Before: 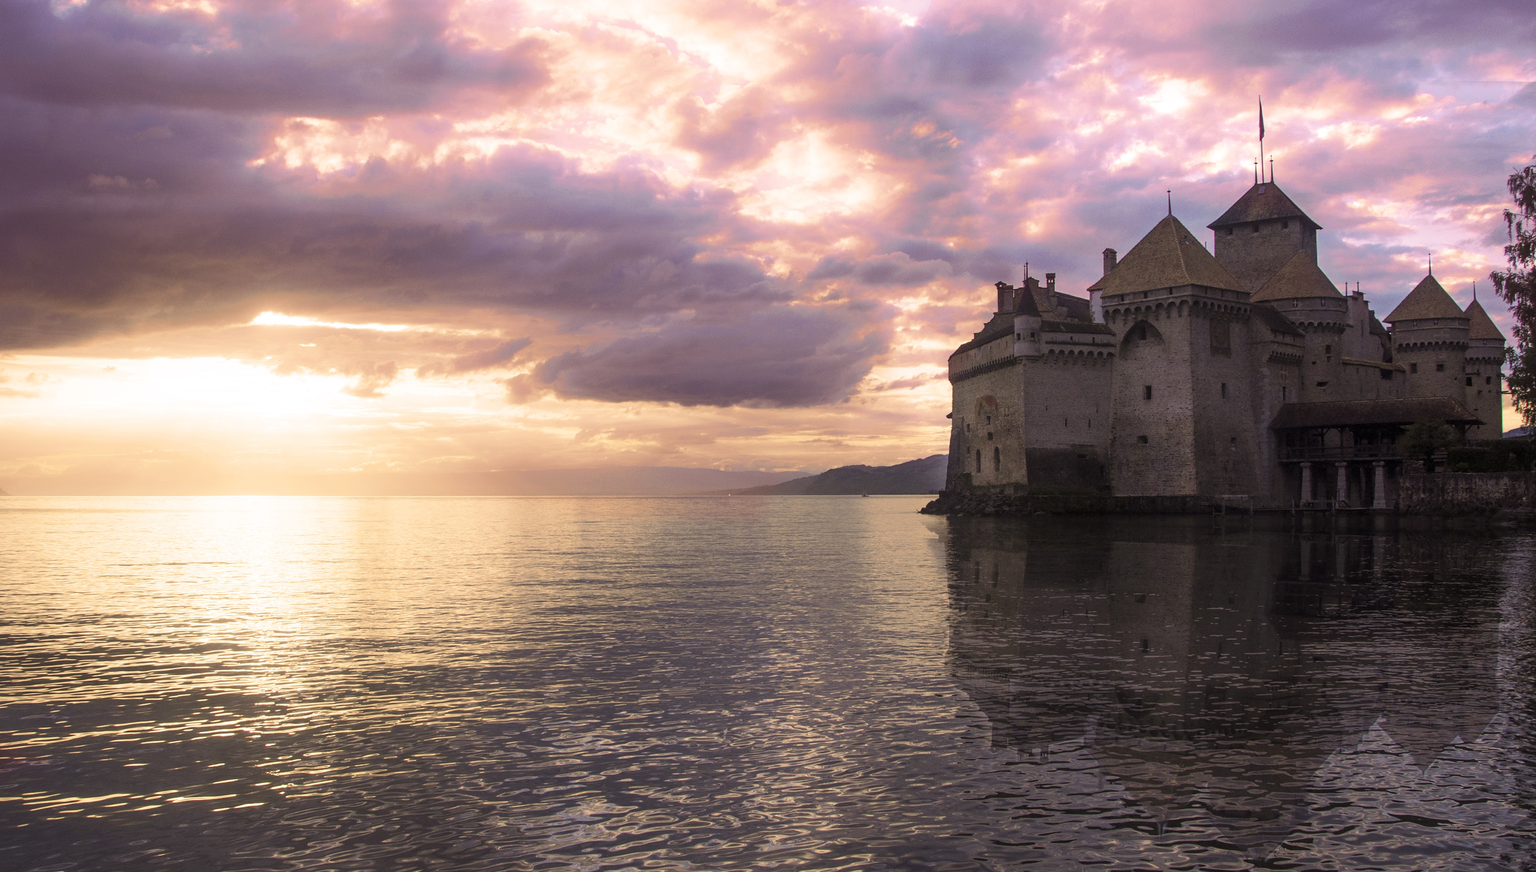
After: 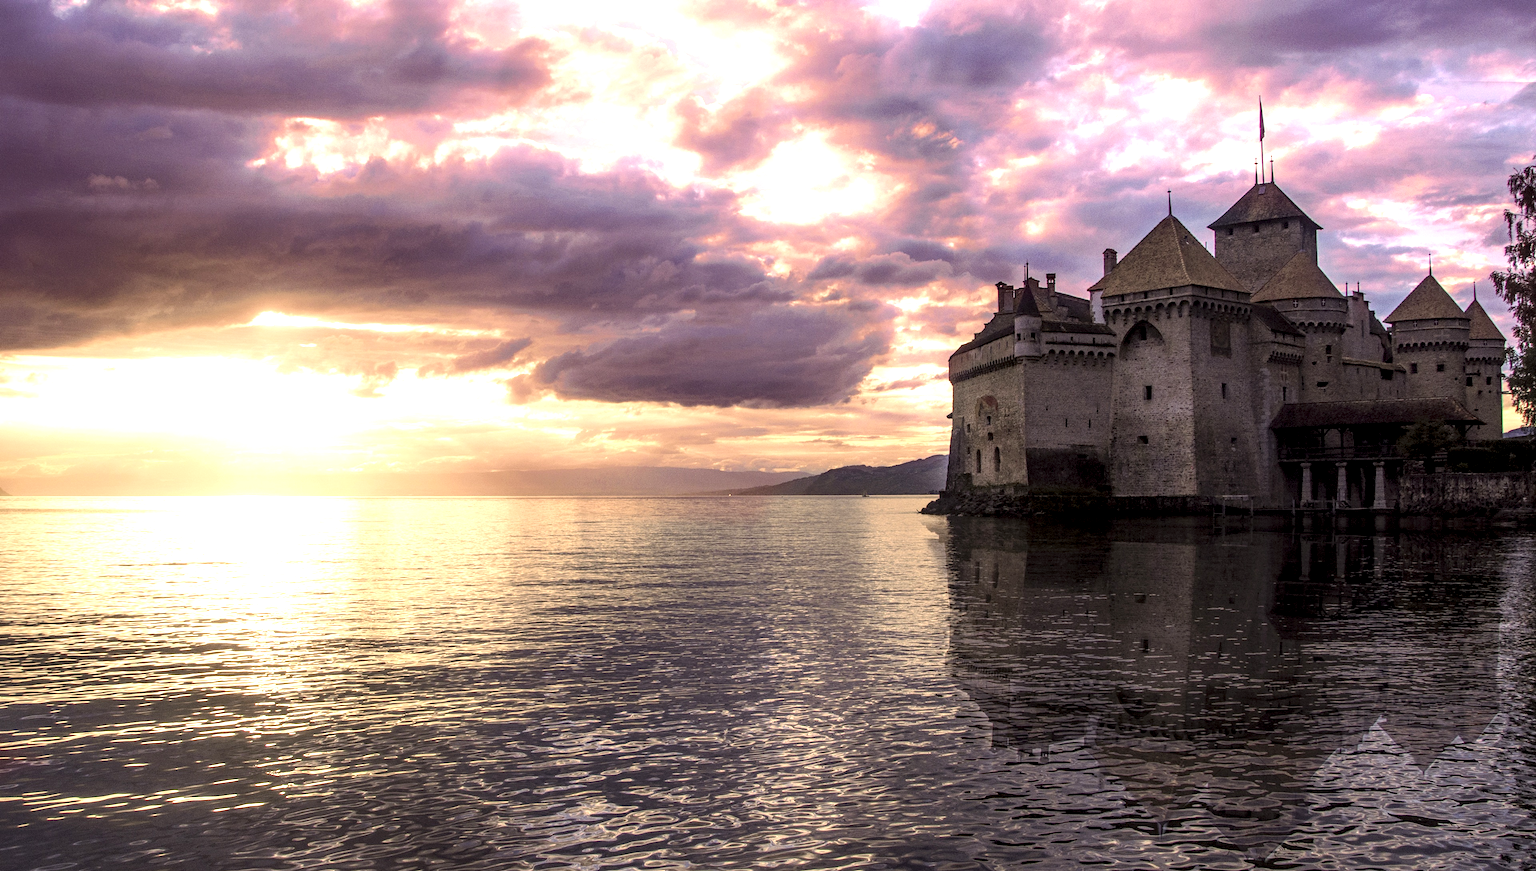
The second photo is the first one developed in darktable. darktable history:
haze removal: compatibility mode true, adaptive false
exposure: exposure 0.357 EV, compensate highlight preservation false
local contrast: highlights 60%, shadows 59%, detail 160%
